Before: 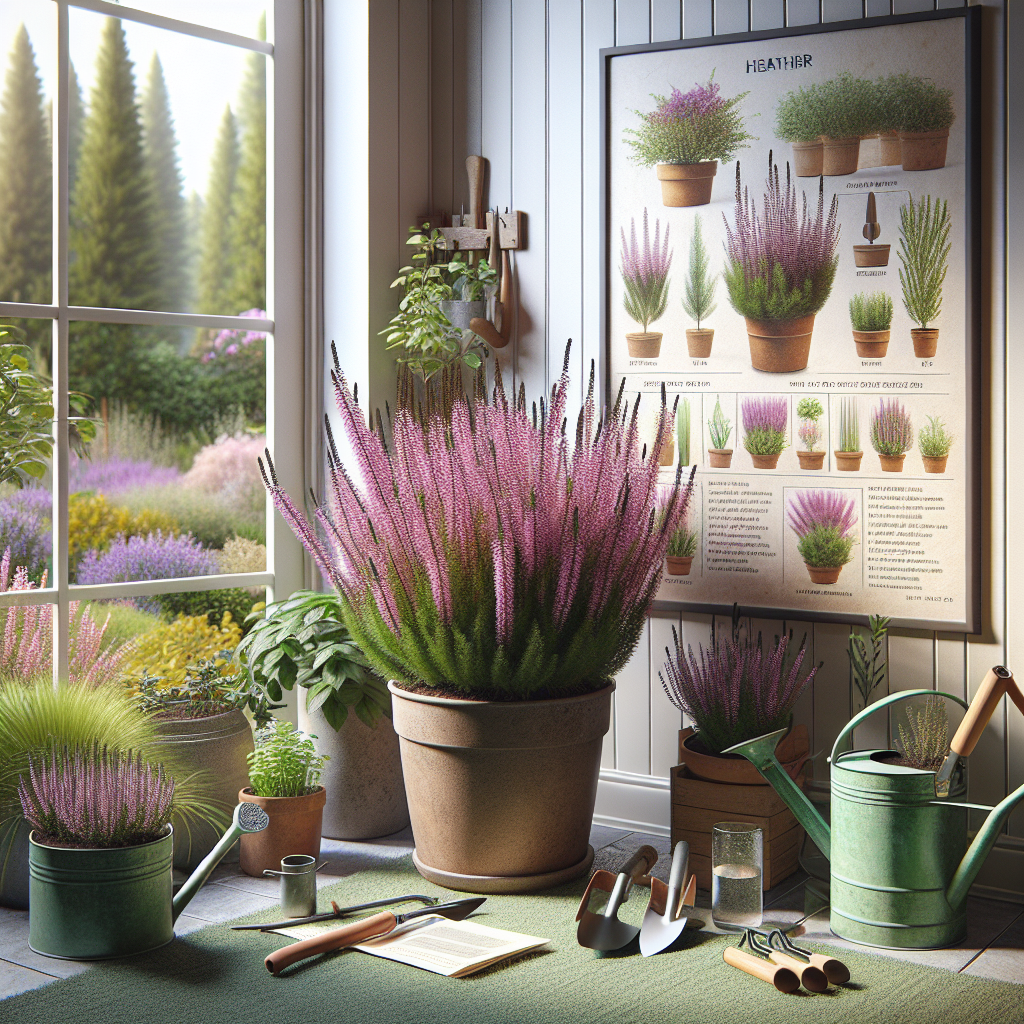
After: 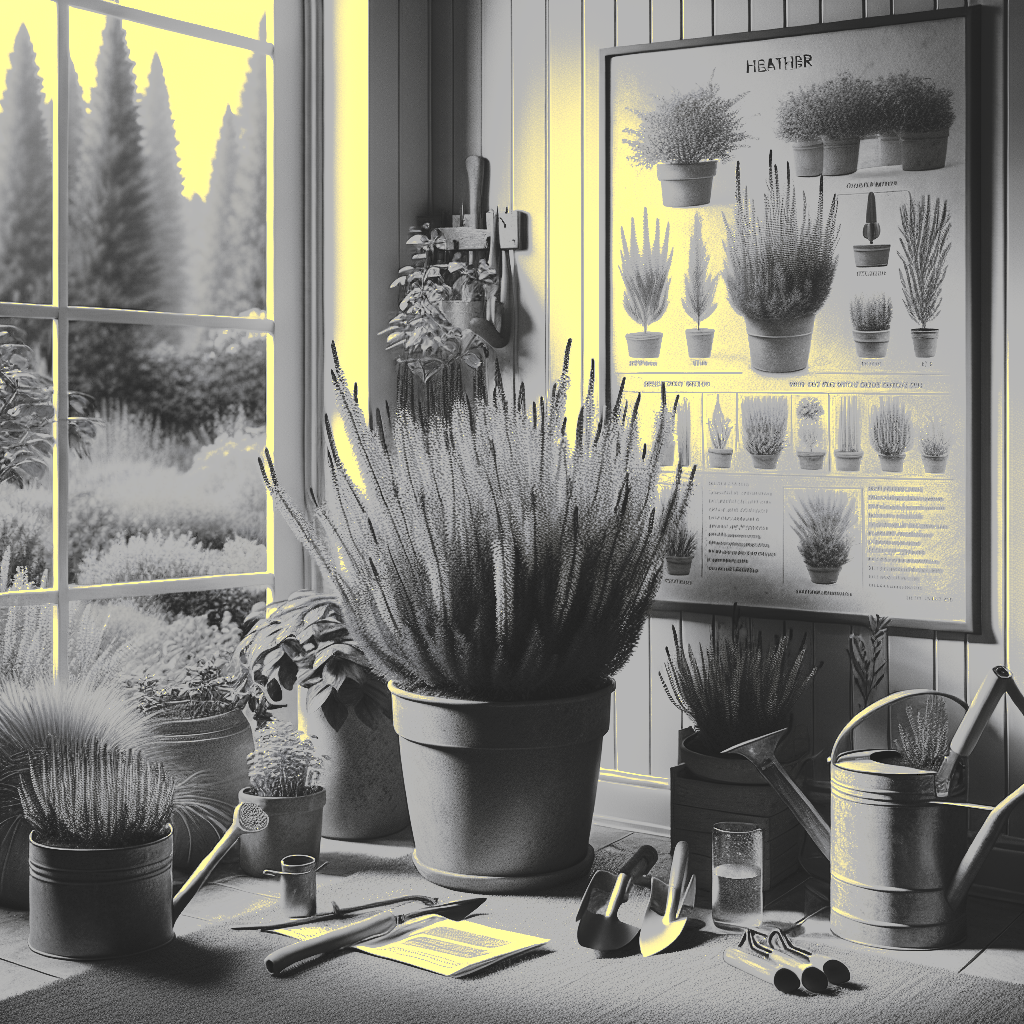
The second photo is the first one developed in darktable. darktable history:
tone curve: curves: ch0 [(0, 0) (0.003, 0.118) (0.011, 0.118) (0.025, 0.122) (0.044, 0.131) (0.069, 0.142) (0.1, 0.155) (0.136, 0.168) (0.177, 0.183) (0.224, 0.216) (0.277, 0.265) (0.335, 0.337) (0.399, 0.415) (0.468, 0.506) (0.543, 0.586) (0.623, 0.665) (0.709, 0.716) (0.801, 0.737) (0.898, 0.744) (1, 1)], preserve colors none
color look up table: target L [100, 81.69, 69.98, 78.8, 75.88, 68.49, 64.74, 56.71, 49.64, 43.73, 44, 23.52, 5.464, 205.38, 72.94, 75.88, 63.22, 67.74, 61.32, 62.46, 45.36, 38.52, 25.76, 100, 100, 81.69, 77.34, 64.74, 100, 67.74, 53.19, 65.49, 69.98, 81.69, 65.11, 44.41, 29.73, 37.13, 35.44, 18.94, 11.76, 81.69, 84.56, 84.56, 72.94, 81.69, 65.49, 53.19, 36.15], target a [-1.815, -0.298, -0.105, -0.102, -0.302, -0.002, -0.001, 0, 0, 0.001, 0, 0, -0.001, 0.001, -0.104, -0.302, -0.001, -0.002, 0, -0.001, 0.001, 0.001, 0, -1.815, -1.815, -0.298, -0.103, -0.001, -1.815, -0.002, 0, -0.001, -0.105, -0.298, 0, 0, 0, 0.001, 0.001, -0.128, 0, -0.298, -0.296, -0.296, -0.104, -0.298, -0.001, 0, 0], target b [25.41, 3.751, 1.302, 1.269, 3.813, 0.019, 0.018, 0.001, 0.001, -0.004, -0.004, -0.003, 0.007, -0.004, 1.291, 3.813, 0.018, 0.019, 0.001, 0.001, -0.004, -0.004, 0, 25.41, 25.41, 3.751, 1.273, 0.018, 25.41, 0.019, 0.001, 0.001, 1.302, 3.751, 0.001, 0.001, 0, -0.004, -0.004, 1.618, 0.001, 3.751, 3.724, 3.724, 1.291, 3.751, 0.001, 0.001, 0], num patches 49
